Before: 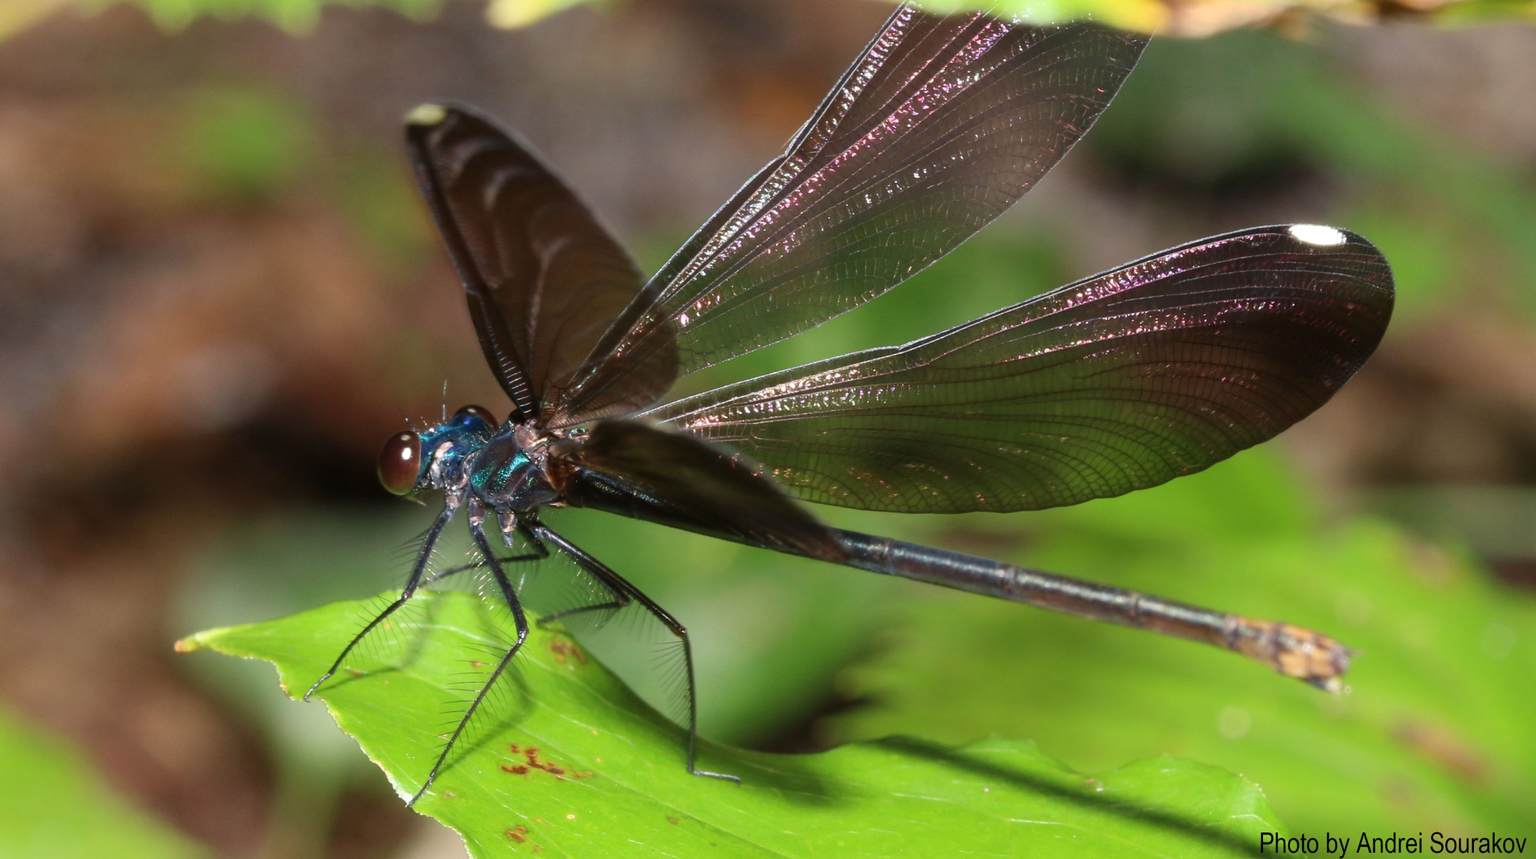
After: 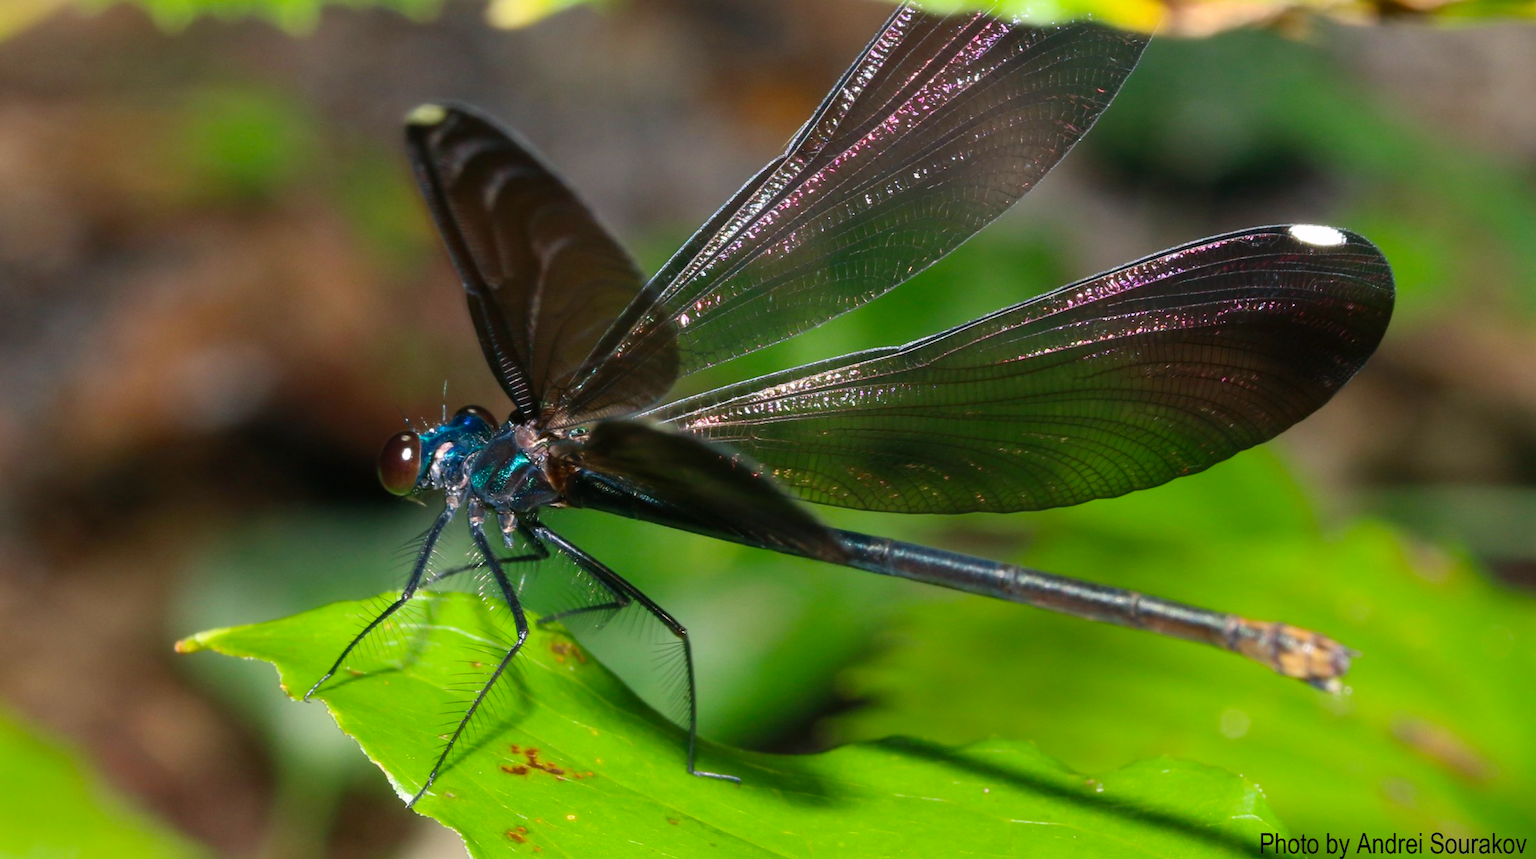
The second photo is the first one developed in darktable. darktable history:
color balance rgb: power › luminance -7.616%, power › chroma 1.089%, power › hue 217.16°, highlights gain › luminance 0.855%, highlights gain › chroma 0.345%, highlights gain › hue 42.41°, perceptual saturation grading › global saturation 30.584%
